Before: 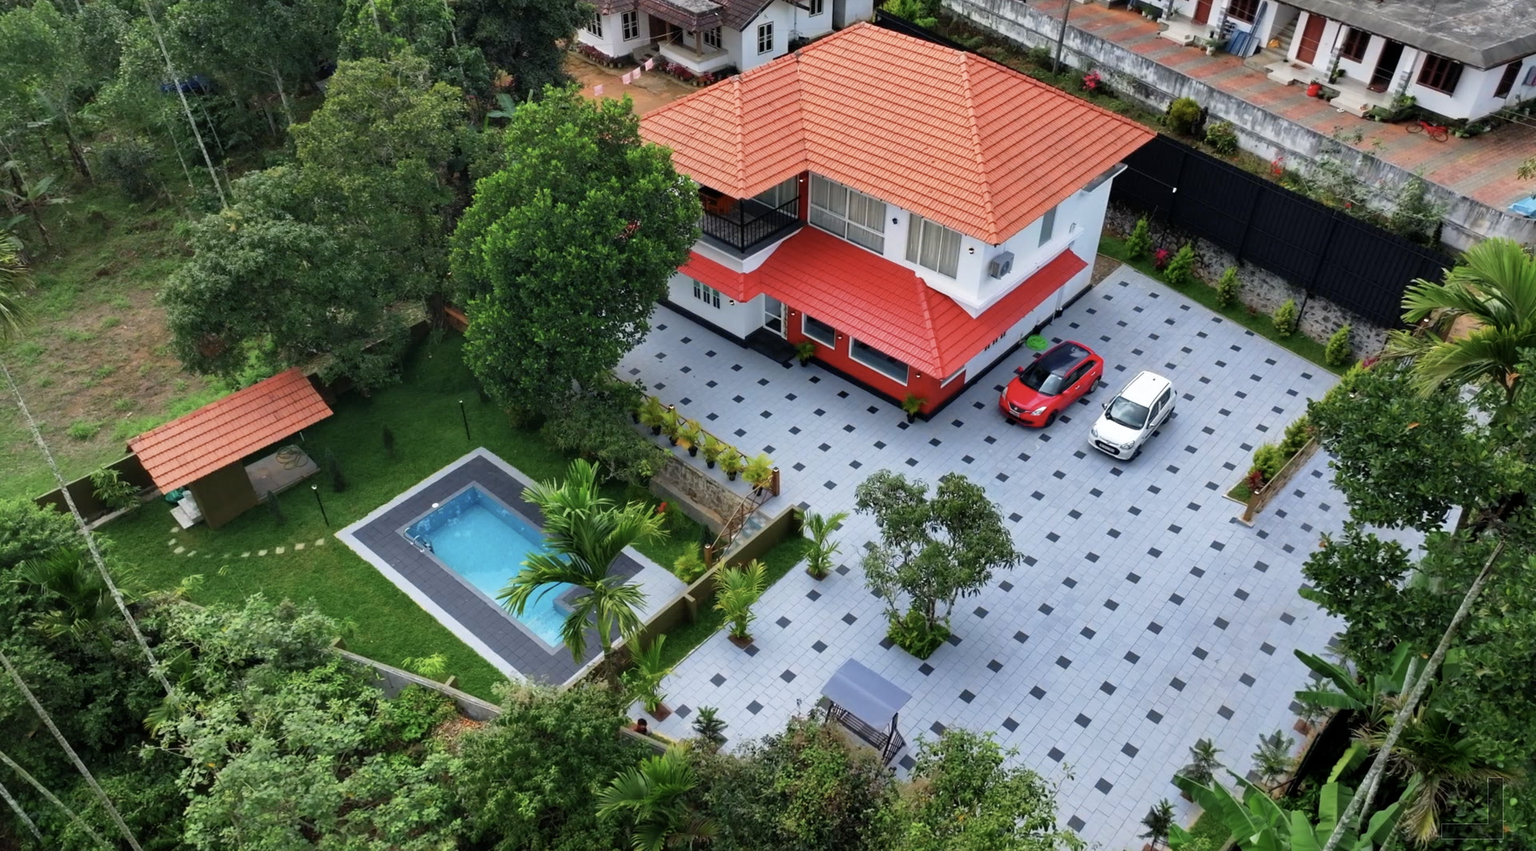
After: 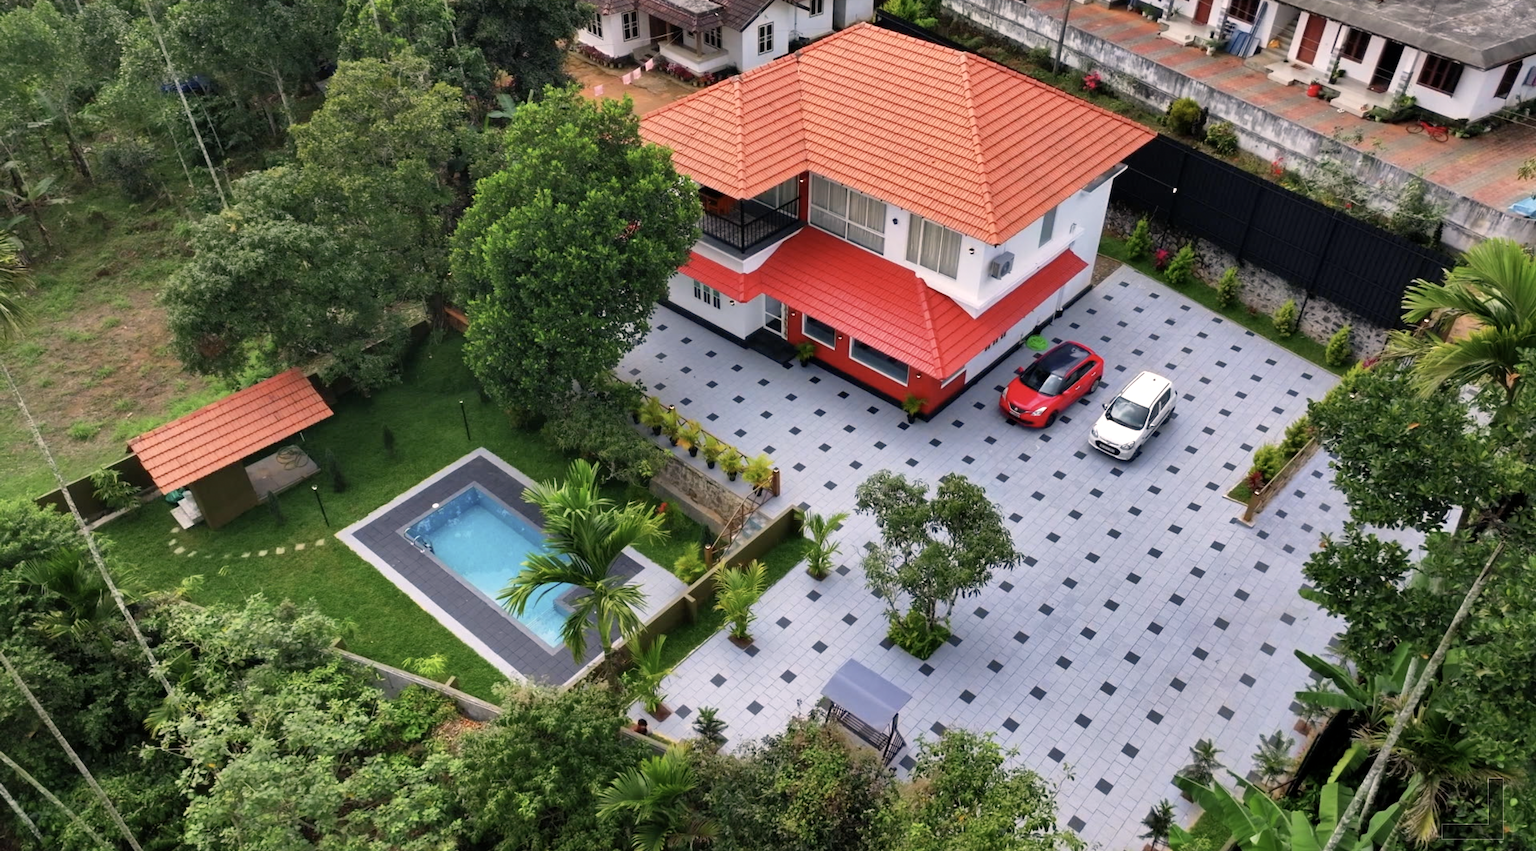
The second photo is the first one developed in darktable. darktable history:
shadows and highlights: radius 172.98, shadows 27.02, white point adjustment 3.15, highlights -67.88, soften with gaussian
color correction: highlights a* 5.8, highlights b* 4.87
